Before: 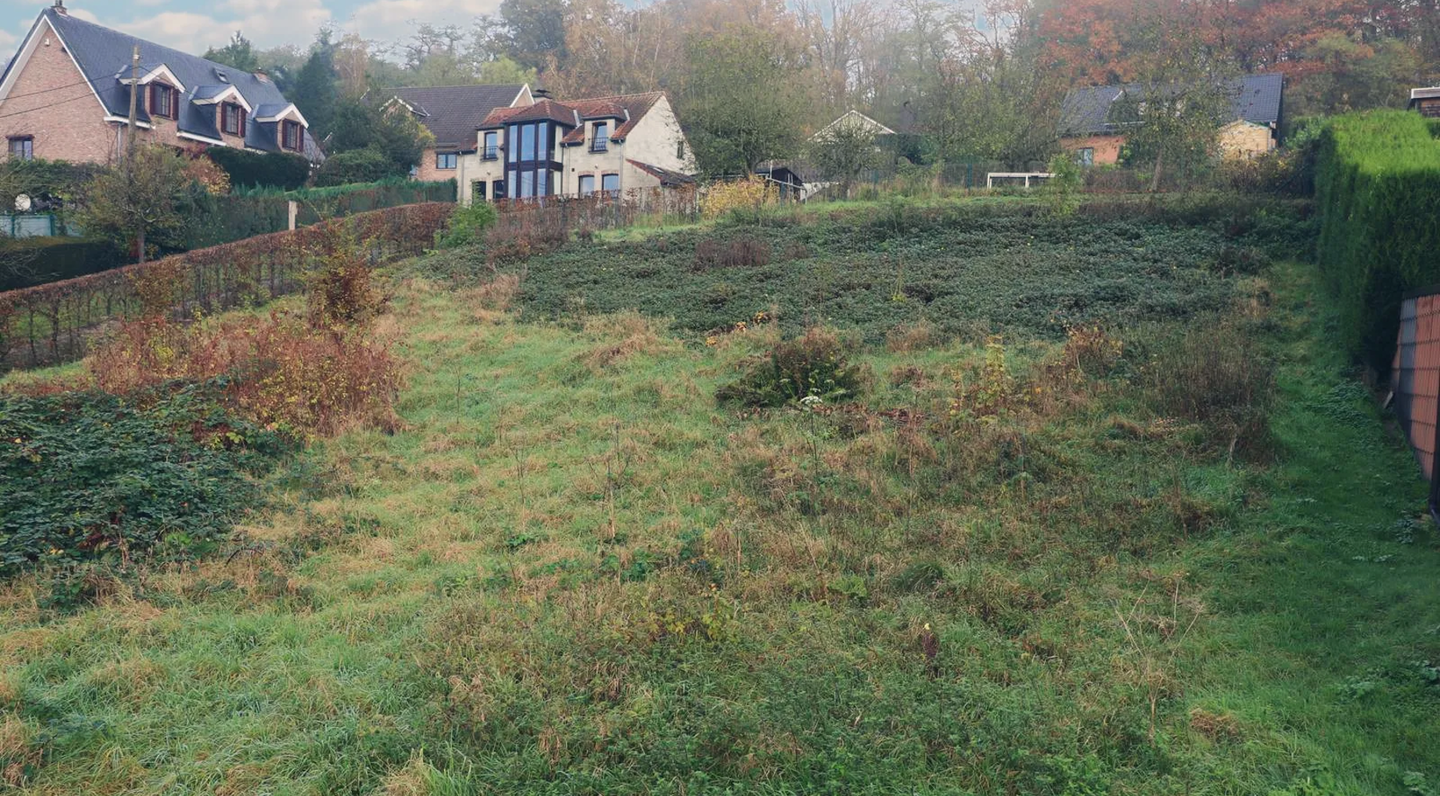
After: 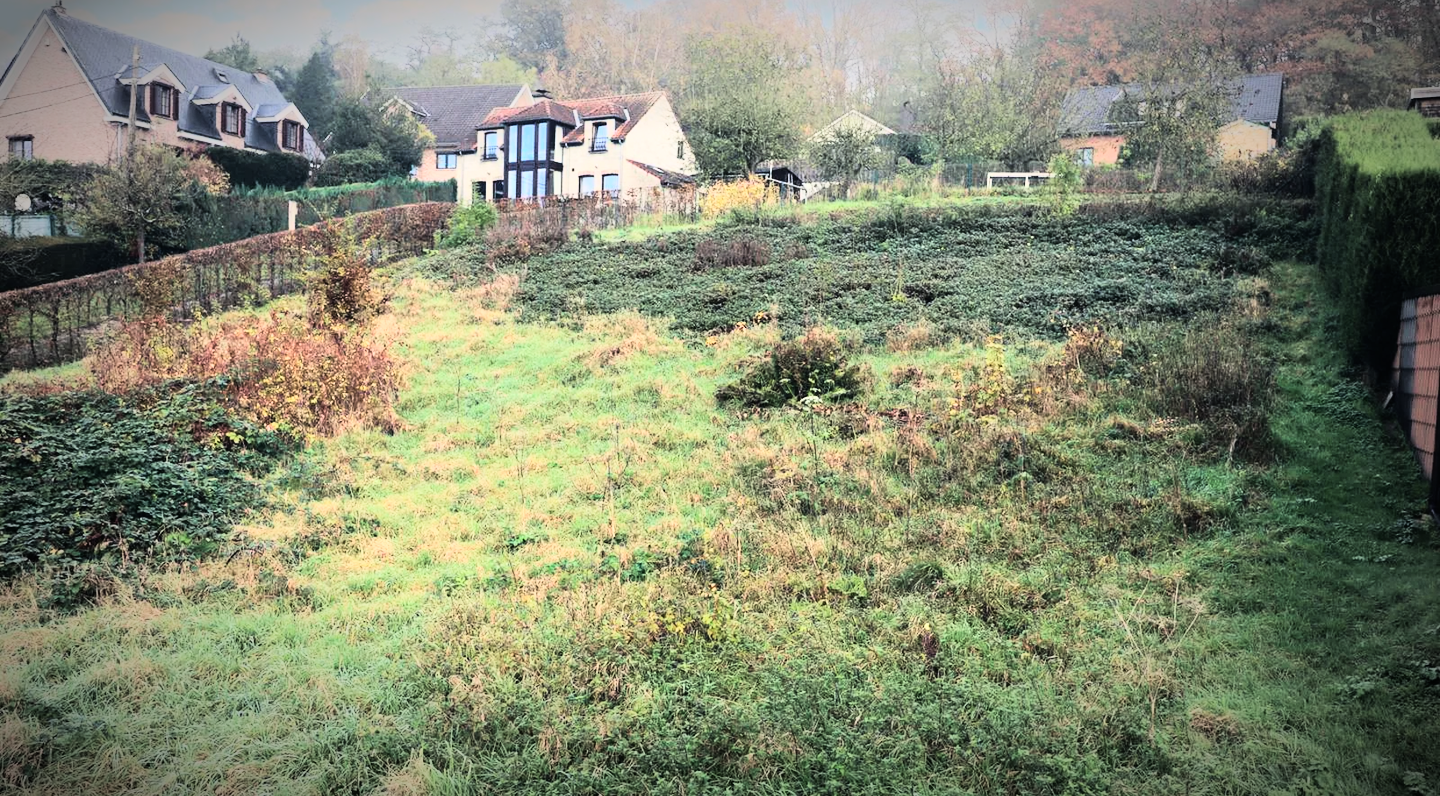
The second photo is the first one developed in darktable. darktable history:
rgb curve: curves: ch0 [(0, 0) (0.21, 0.15) (0.24, 0.21) (0.5, 0.75) (0.75, 0.96) (0.89, 0.99) (1, 1)]; ch1 [(0, 0.02) (0.21, 0.13) (0.25, 0.2) (0.5, 0.67) (0.75, 0.9) (0.89, 0.97) (1, 1)]; ch2 [(0, 0.02) (0.21, 0.13) (0.25, 0.2) (0.5, 0.67) (0.75, 0.9) (0.89, 0.97) (1, 1)], compensate middle gray true
vignetting: fall-off start 67.5%, fall-off radius 67.23%, brightness -0.813, automatic ratio true
